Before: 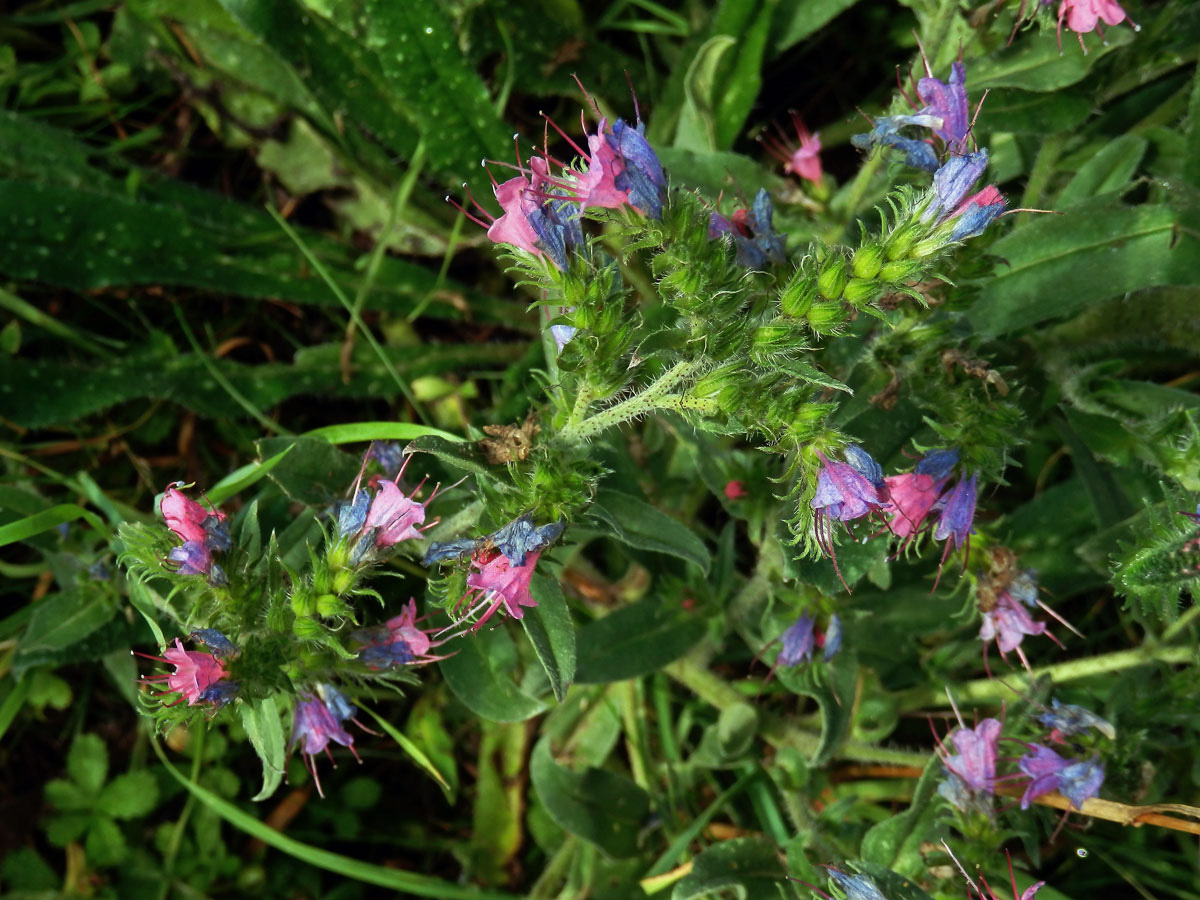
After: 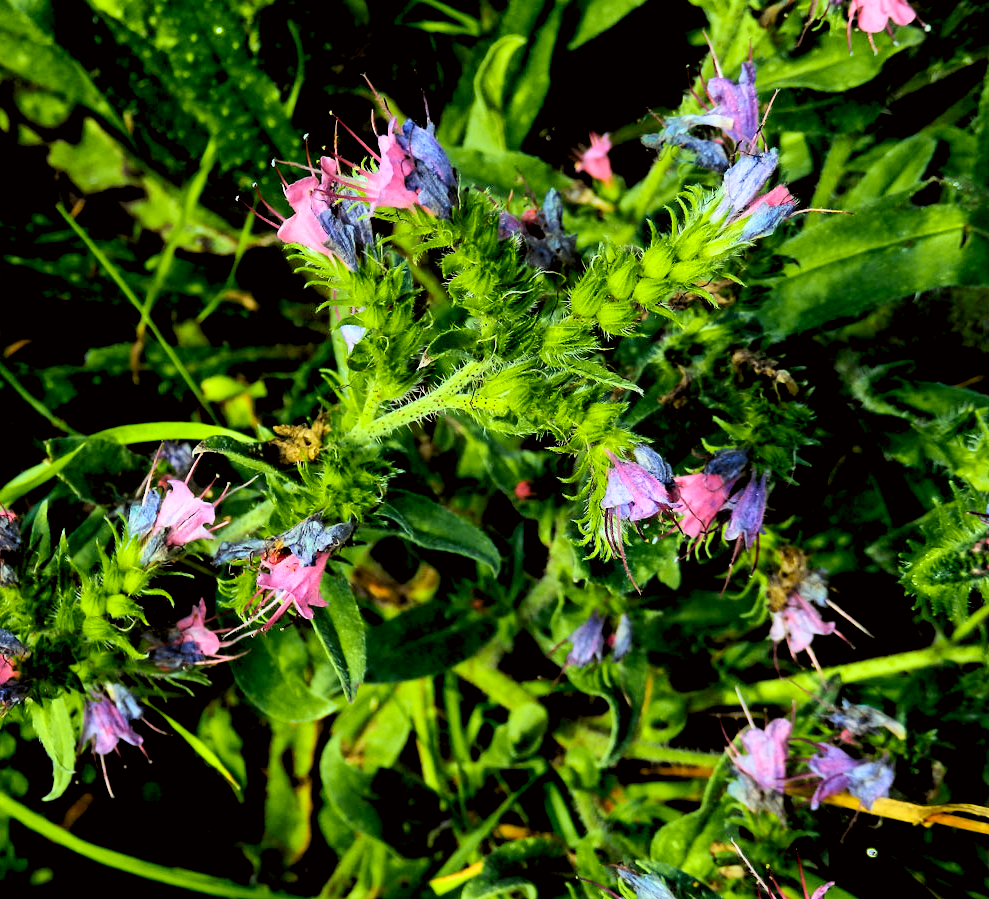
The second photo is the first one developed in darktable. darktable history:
crop: left 17.582%, bottom 0.031%
exposure: compensate highlight preservation false
rgb levels: levels [[0.029, 0.461, 0.922], [0, 0.5, 1], [0, 0.5, 1]]
tone curve: curves: ch0 [(0, 0) (0.104, 0.068) (0.236, 0.227) (0.46, 0.576) (0.657, 0.796) (0.861, 0.932) (1, 0.981)]; ch1 [(0, 0) (0.353, 0.344) (0.434, 0.382) (0.479, 0.476) (0.502, 0.504) (0.544, 0.534) (0.57, 0.57) (0.586, 0.603) (0.618, 0.631) (0.657, 0.679) (1, 1)]; ch2 [(0, 0) (0.34, 0.314) (0.434, 0.43) (0.5, 0.511) (0.528, 0.545) (0.557, 0.573) (0.573, 0.618) (0.628, 0.751) (1, 1)], color space Lab, independent channels, preserve colors none
